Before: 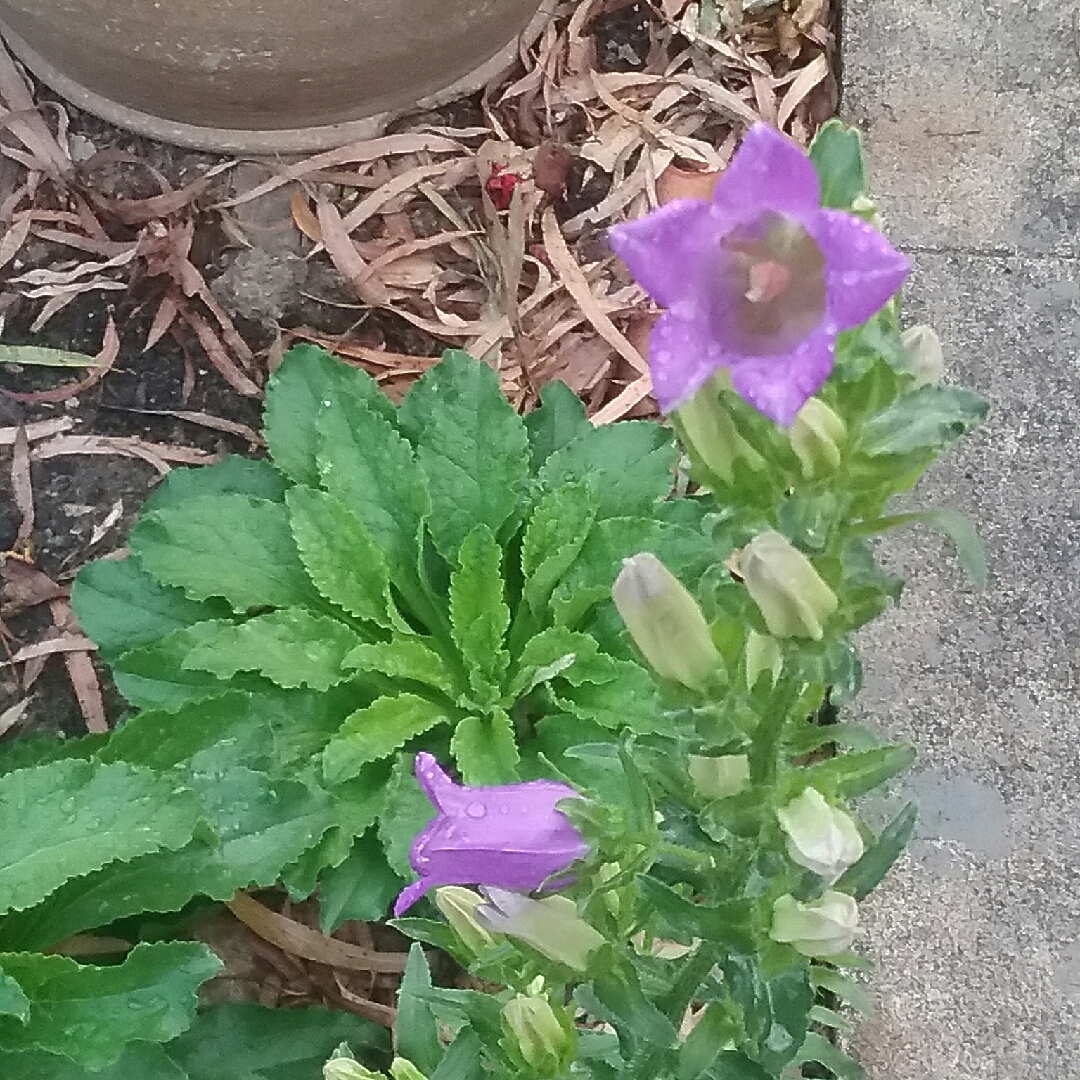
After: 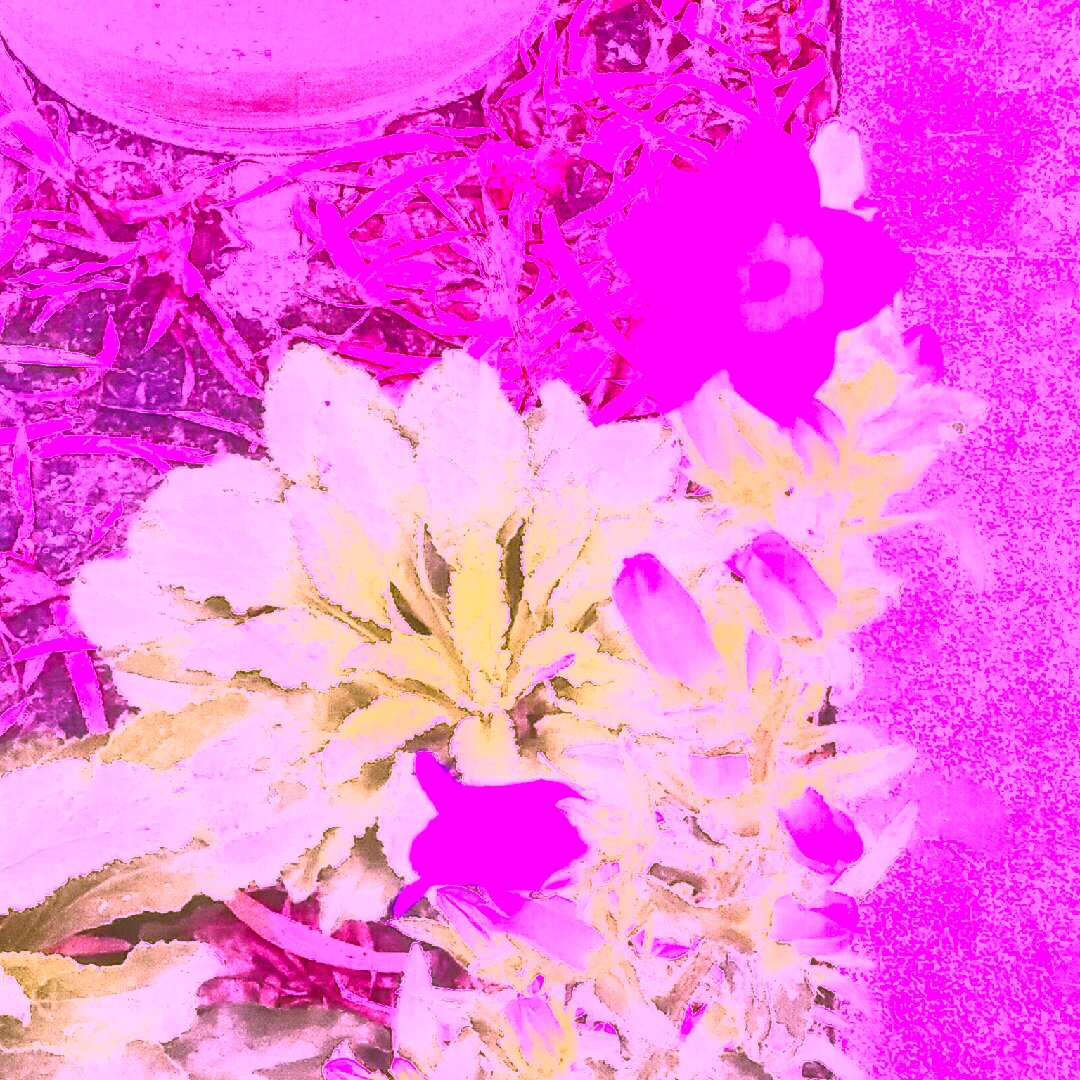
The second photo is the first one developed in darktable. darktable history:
color calibration: illuminant custom, x 0.263, y 0.521, temperature 7028.38 K
local contrast: detail 109%
contrast brightness saturation: contrast 0.988, brightness 0.982, saturation 0.99
exposure: black level correction 0, exposure 0.703 EV, compensate exposure bias true, compensate highlight preservation false
